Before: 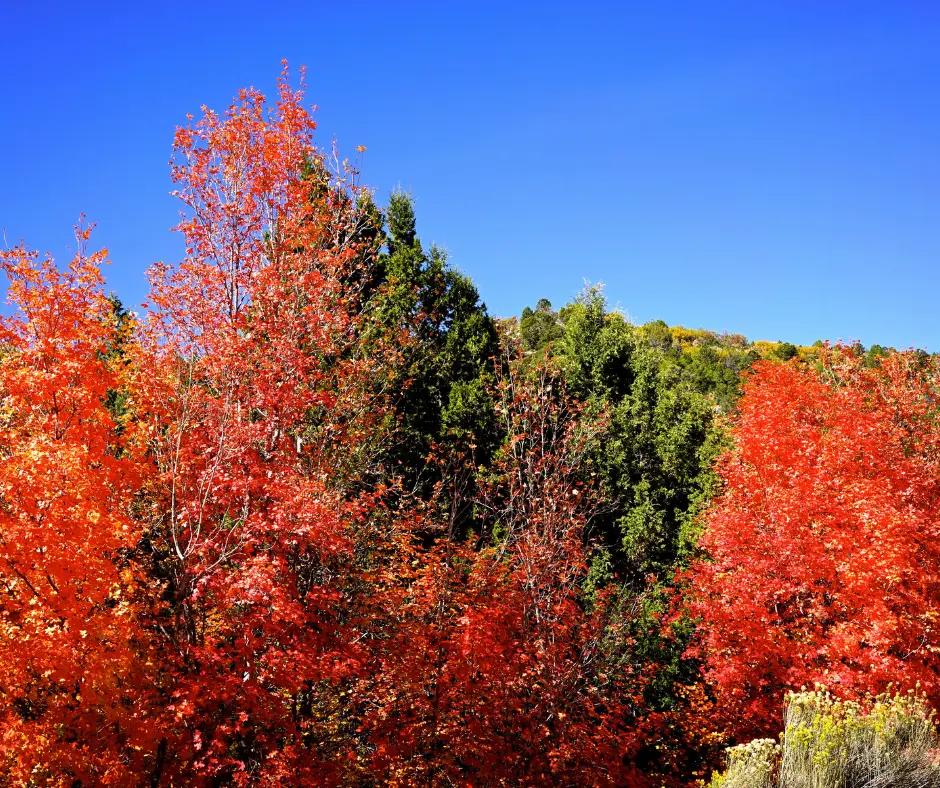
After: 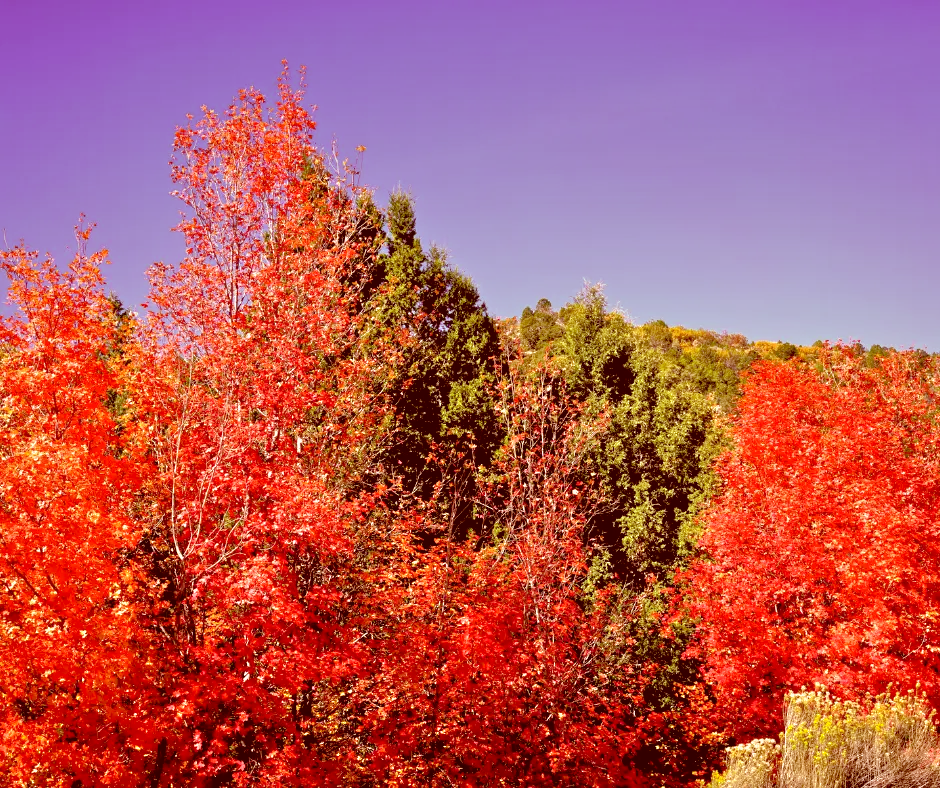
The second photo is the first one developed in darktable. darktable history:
shadows and highlights: on, module defaults
color correction: highlights a* 9.03, highlights b* 8.71, shadows a* 40, shadows b* 40, saturation 0.8
tone equalizer: -7 EV 0.15 EV, -6 EV 0.6 EV, -5 EV 1.15 EV, -4 EV 1.33 EV, -3 EV 1.15 EV, -2 EV 0.6 EV, -1 EV 0.15 EV, mask exposure compensation -0.5 EV
